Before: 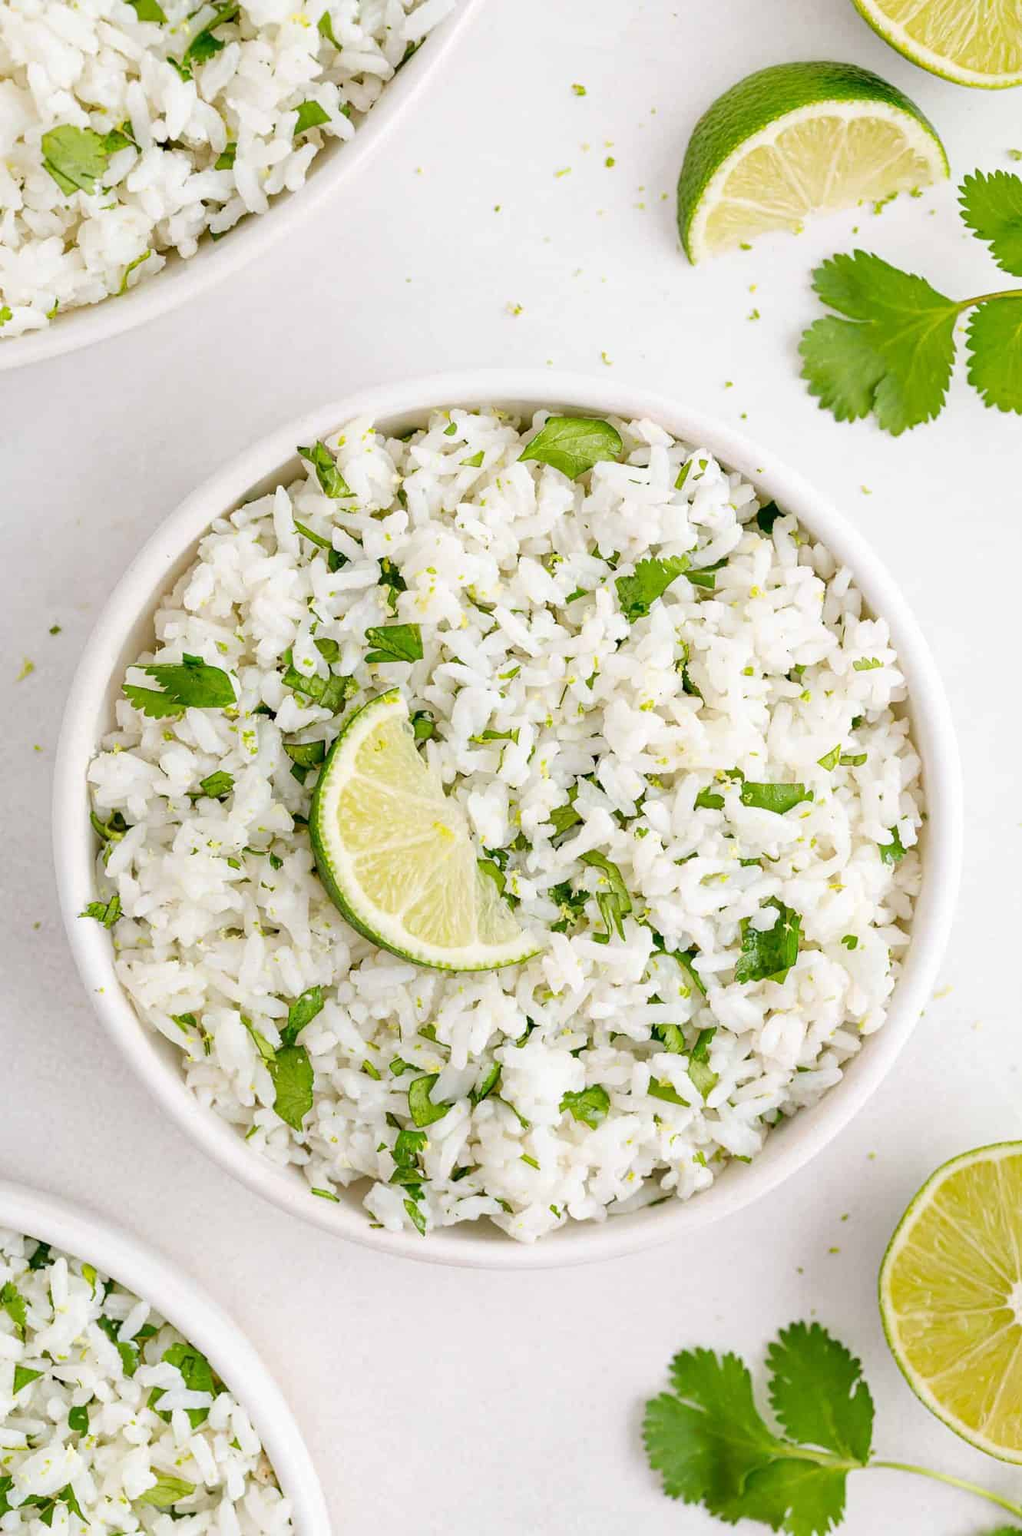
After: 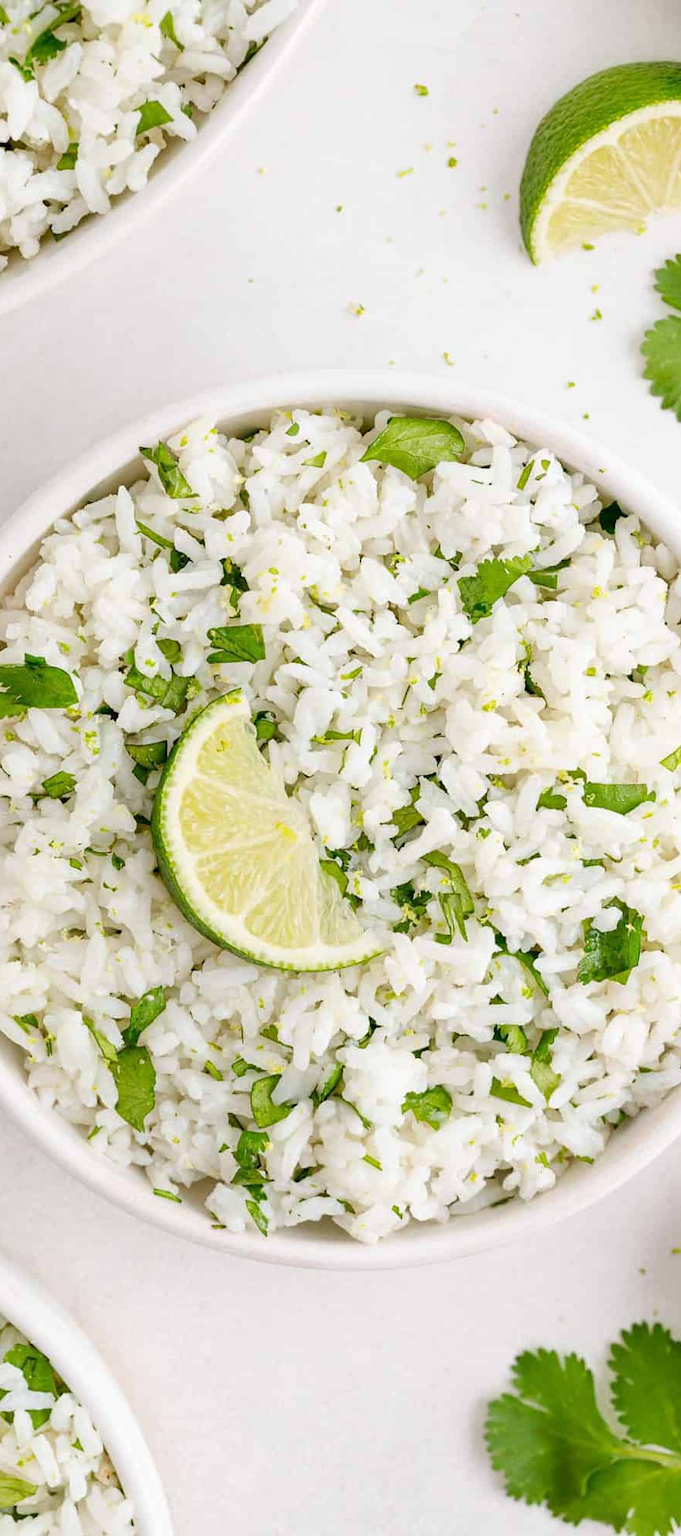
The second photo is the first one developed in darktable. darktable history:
crop and rotate: left 15.528%, right 17.793%
